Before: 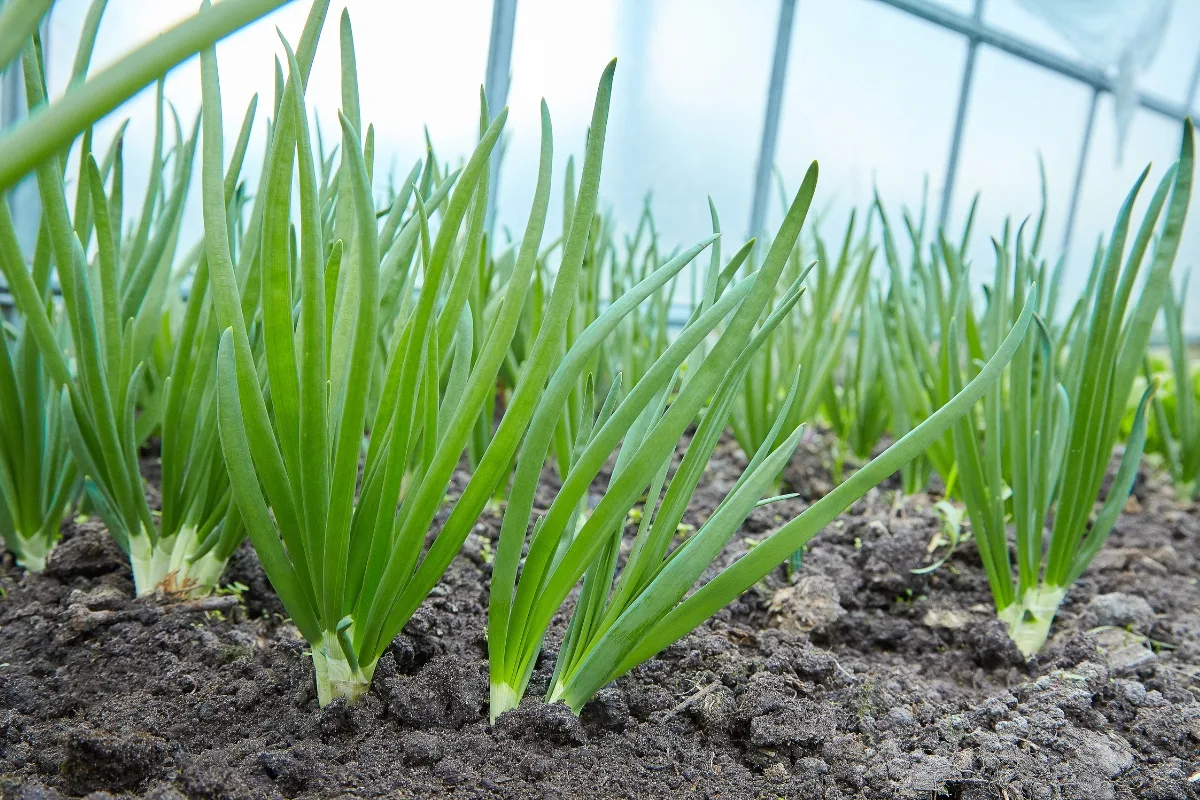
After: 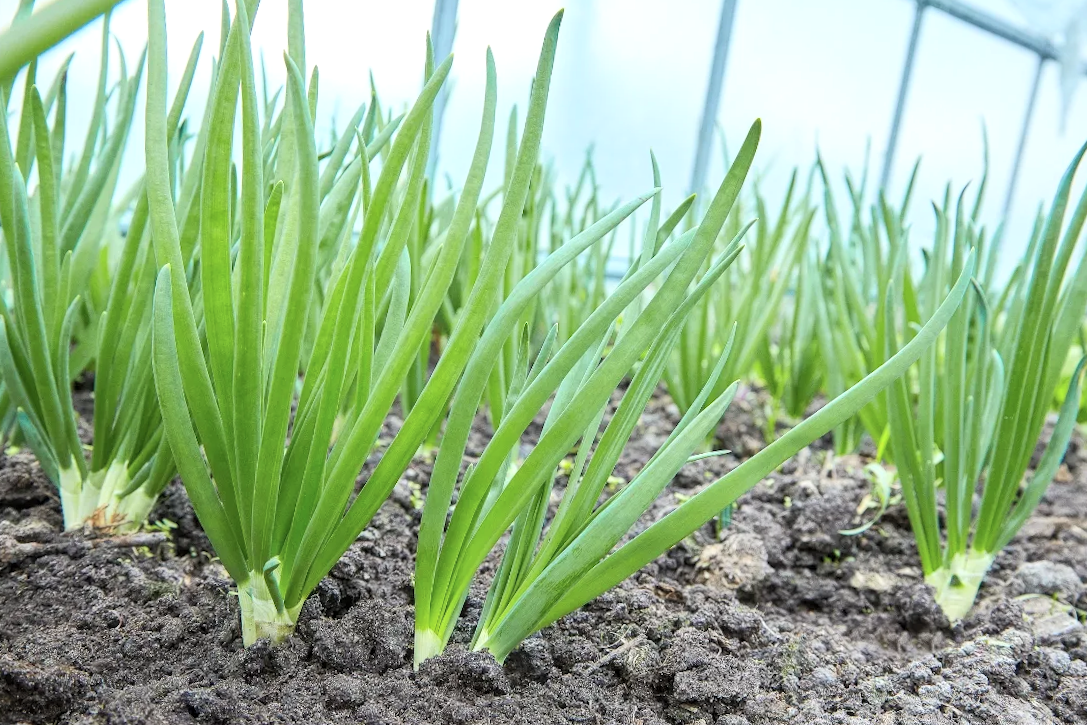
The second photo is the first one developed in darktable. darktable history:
crop and rotate: angle -2.04°, left 3.101%, top 3.995%, right 1.471%, bottom 0.544%
contrast brightness saturation: contrast 0.144, brightness 0.222
levels: mode automatic, black 0.103%, levels [0, 0.492, 0.984]
local contrast: on, module defaults
